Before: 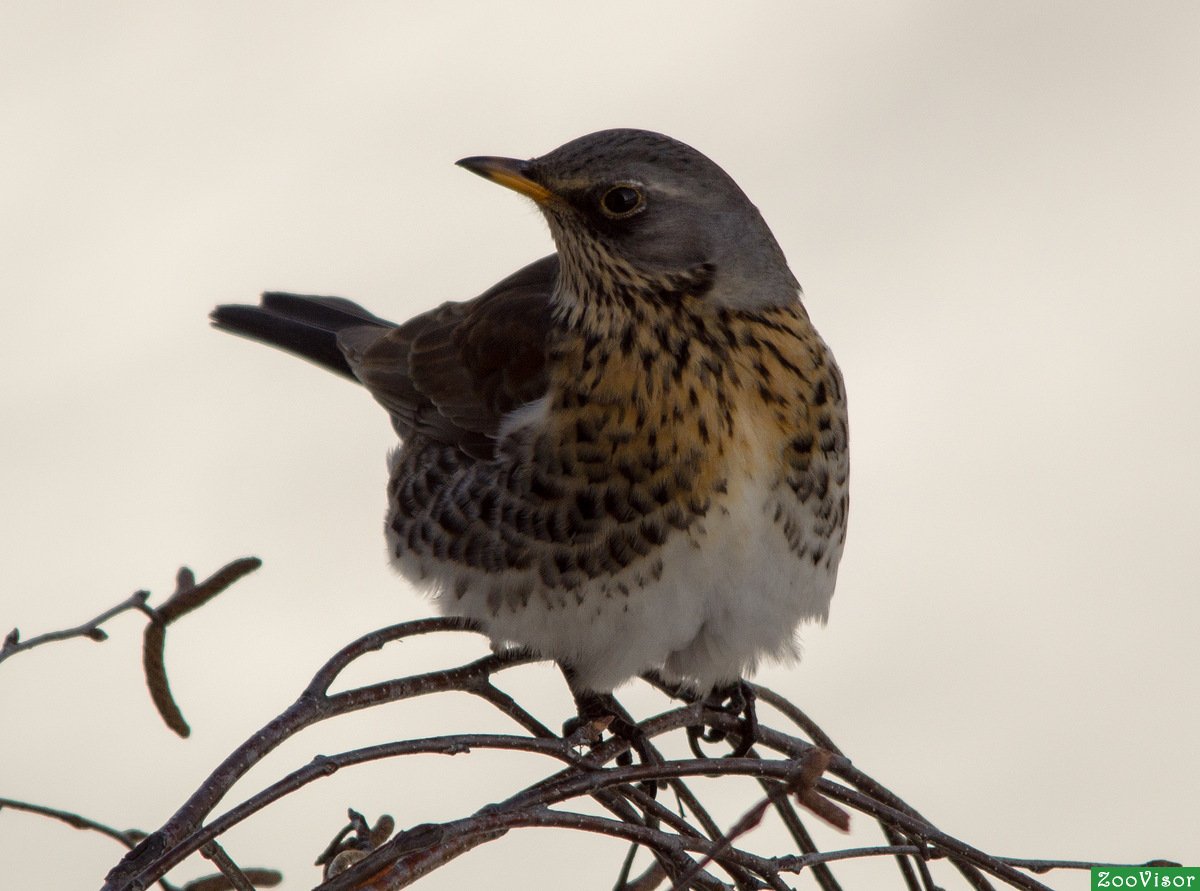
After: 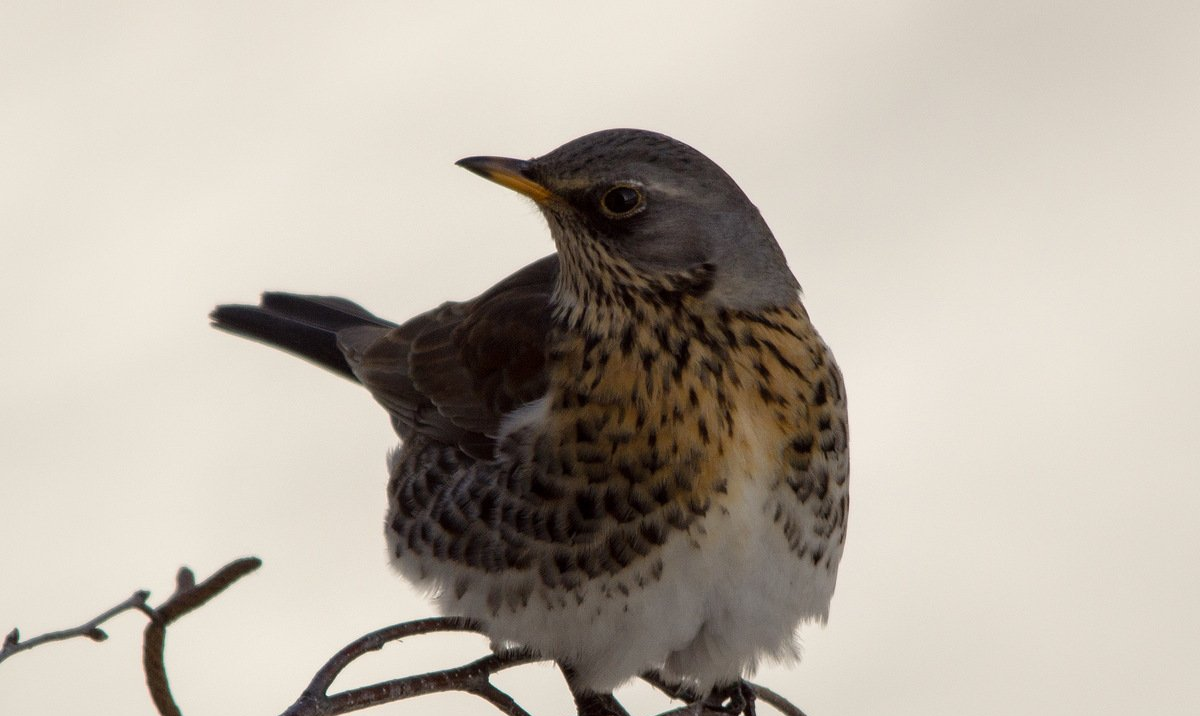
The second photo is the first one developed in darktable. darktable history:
crop: bottom 19.531%
